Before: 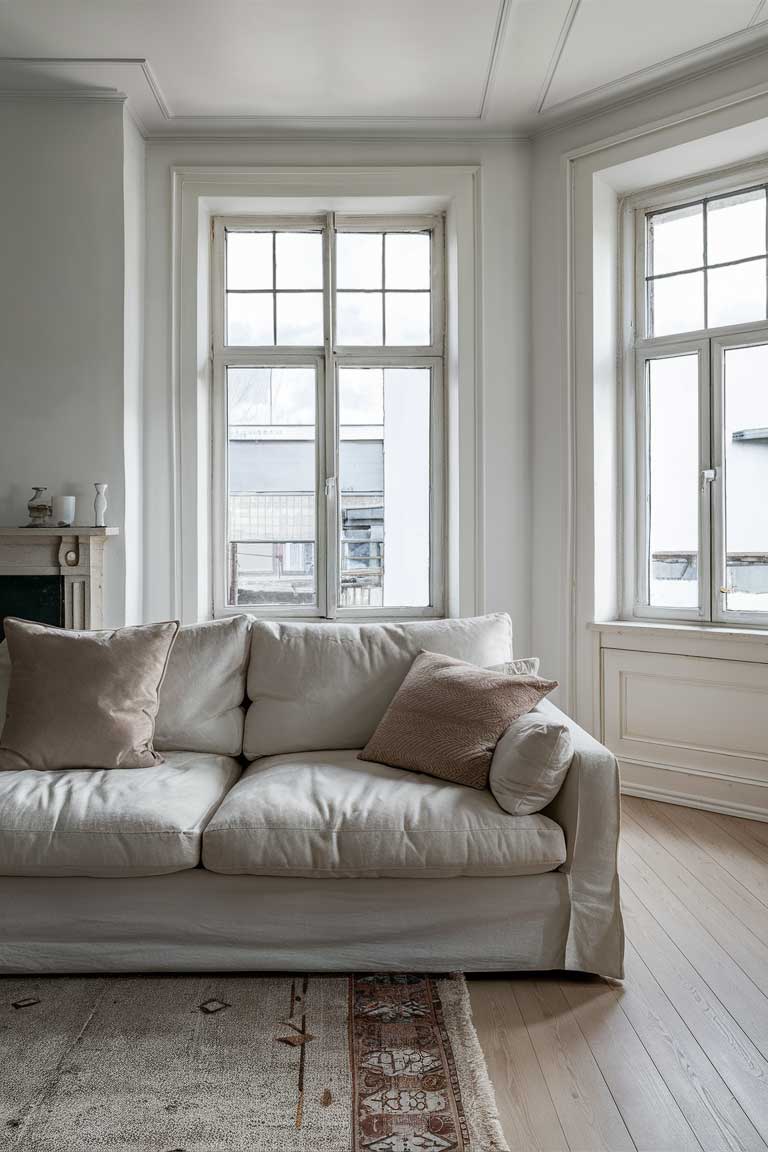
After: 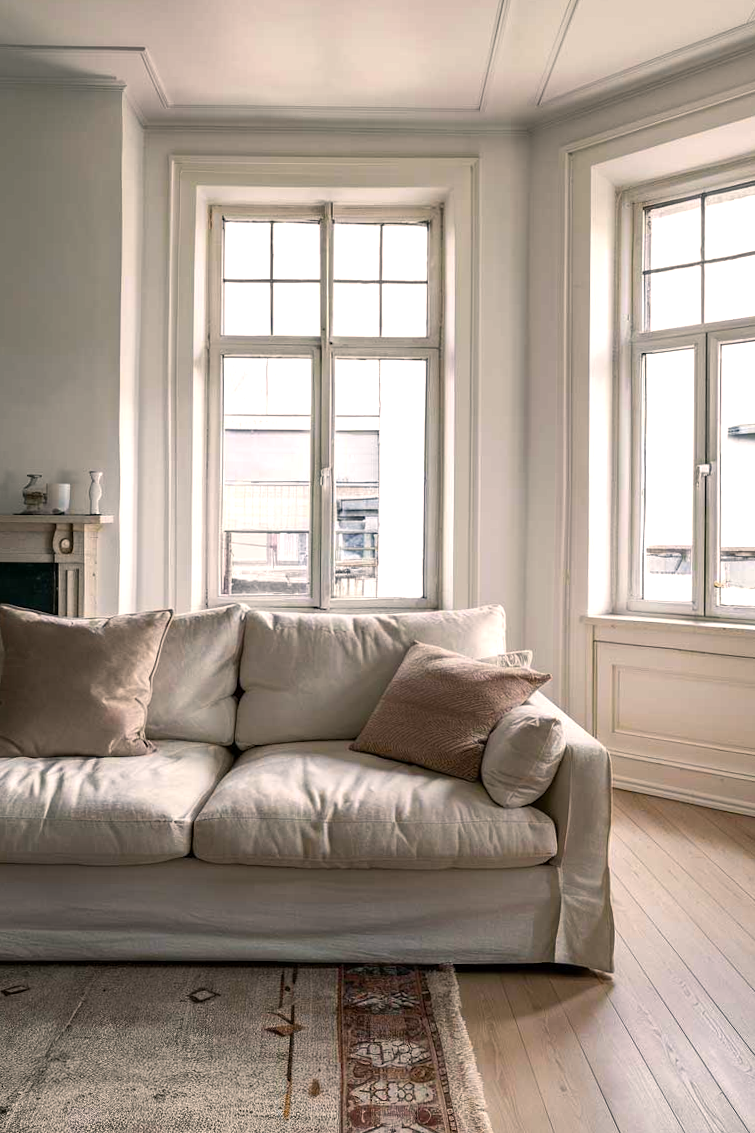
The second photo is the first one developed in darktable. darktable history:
color balance rgb: highlights gain › chroma 2.98%, highlights gain › hue 54.28°, perceptual saturation grading › global saturation 29.924%, perceptual brilliance grading › highlights 11.475%, global vibrance 9.308%
crop and rotate: angle -0.624°
